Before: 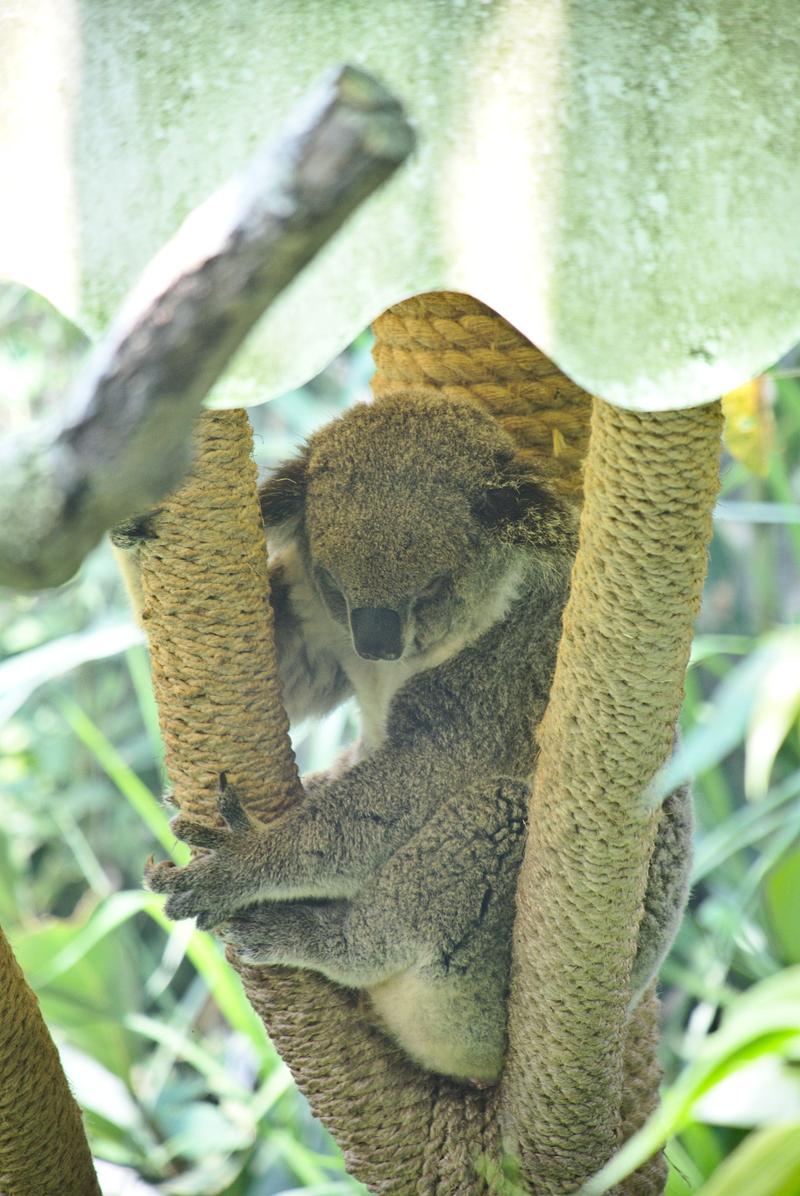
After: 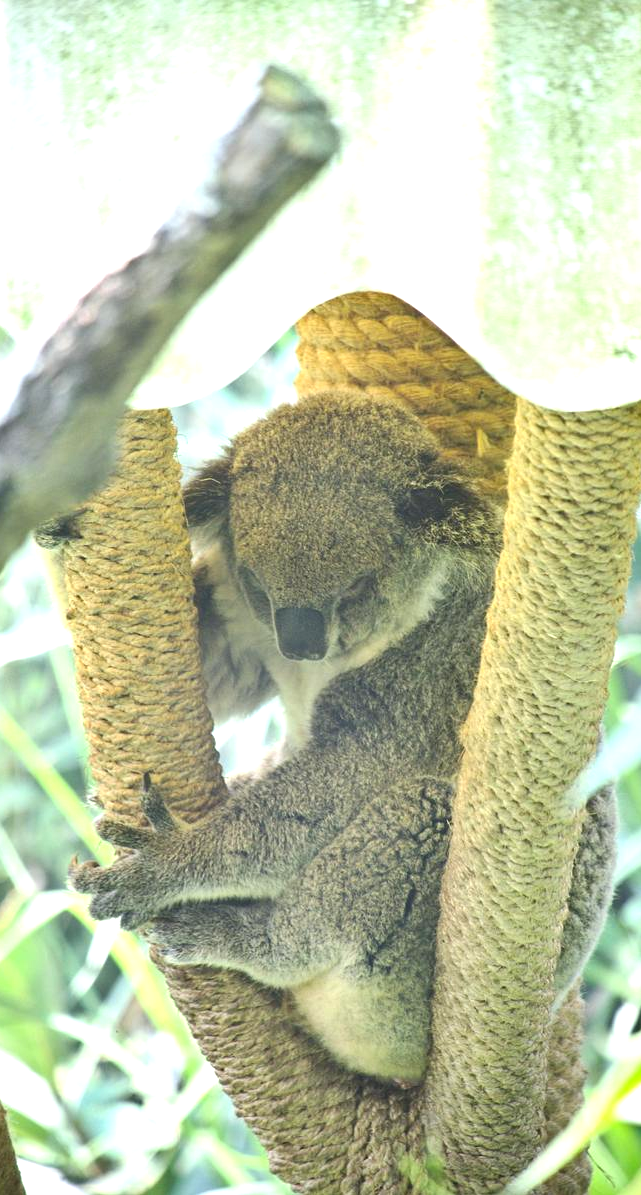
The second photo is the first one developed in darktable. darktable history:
crop and rotate: left 9.597%, right 10.195%
exposure: black level correction 0, exposure 0.7 EV, compensate exposure bias true, compensate highlight preservation false
